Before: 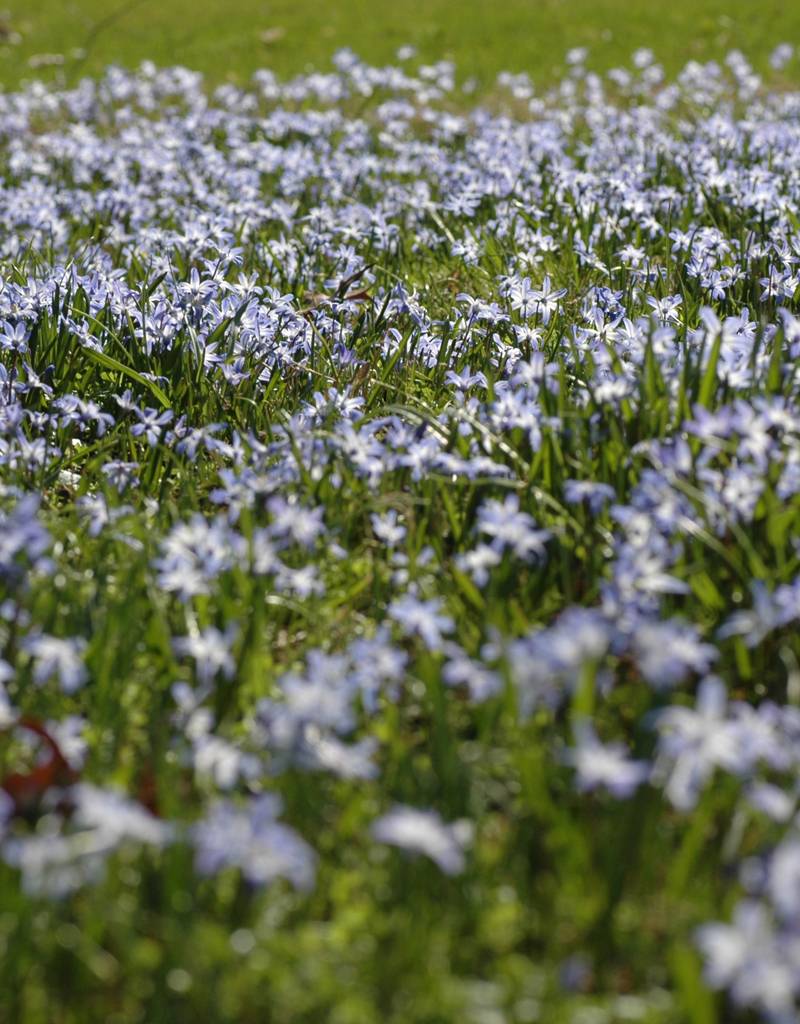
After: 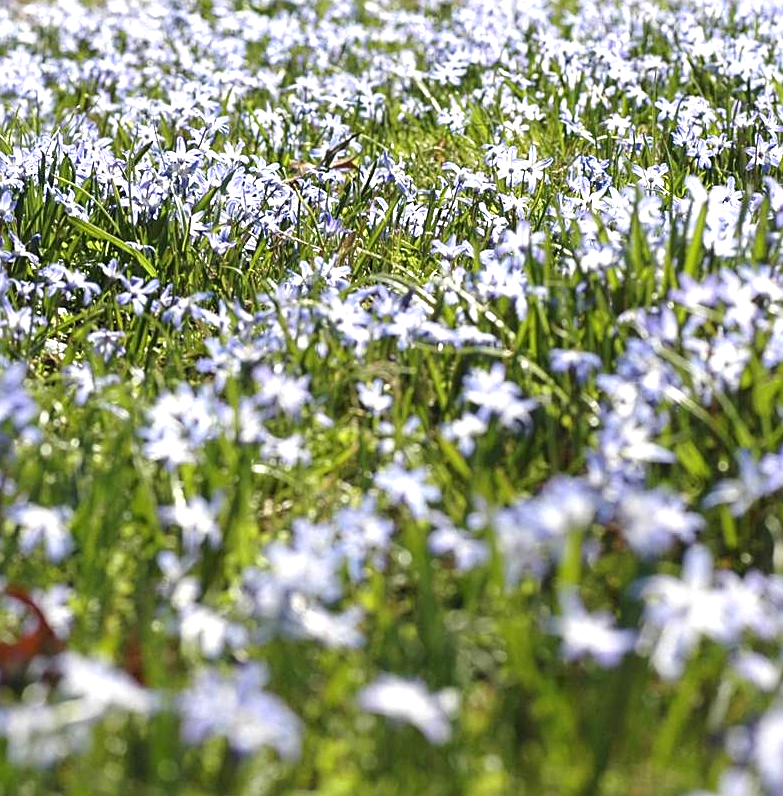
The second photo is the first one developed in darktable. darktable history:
exposure: black level correction 0, exposure 1 EV, compensate highlight preservation false
crop and rotate: left 1.887%, top 12.801%, right 0.13%, bottom 9.417%
sharpen: on, module defaults
